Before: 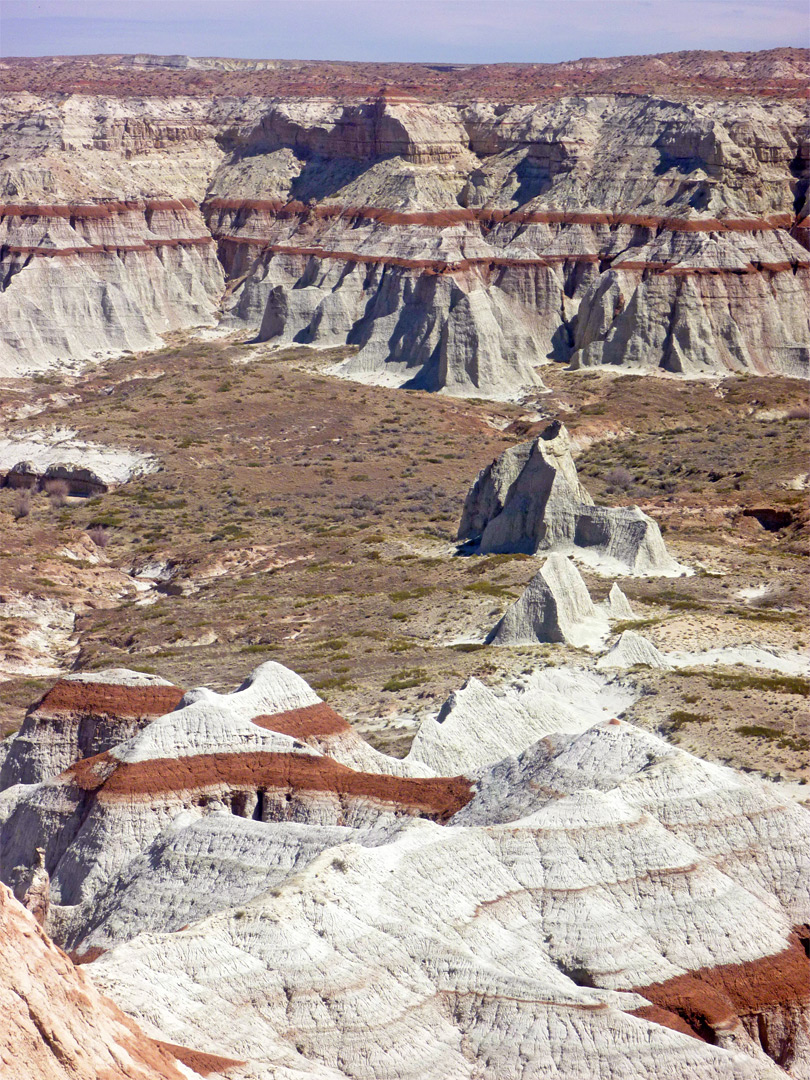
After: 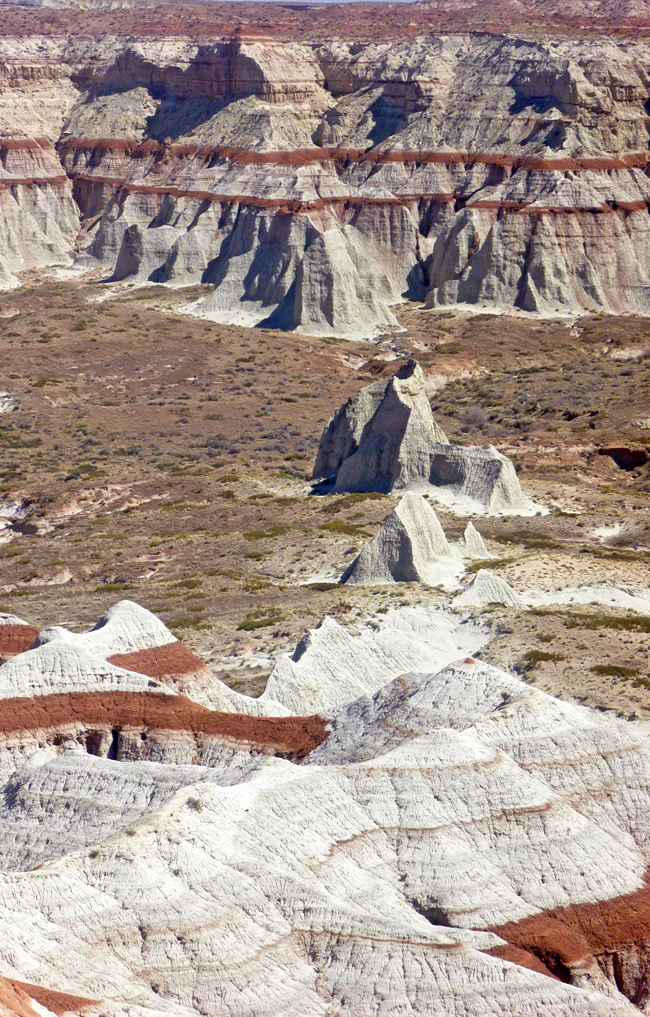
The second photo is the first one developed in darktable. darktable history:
exposure: black level correction 0.001, compensate highlight preservation false
crop and rotate: left 17.959%, top 5.771%, right 1.742%
